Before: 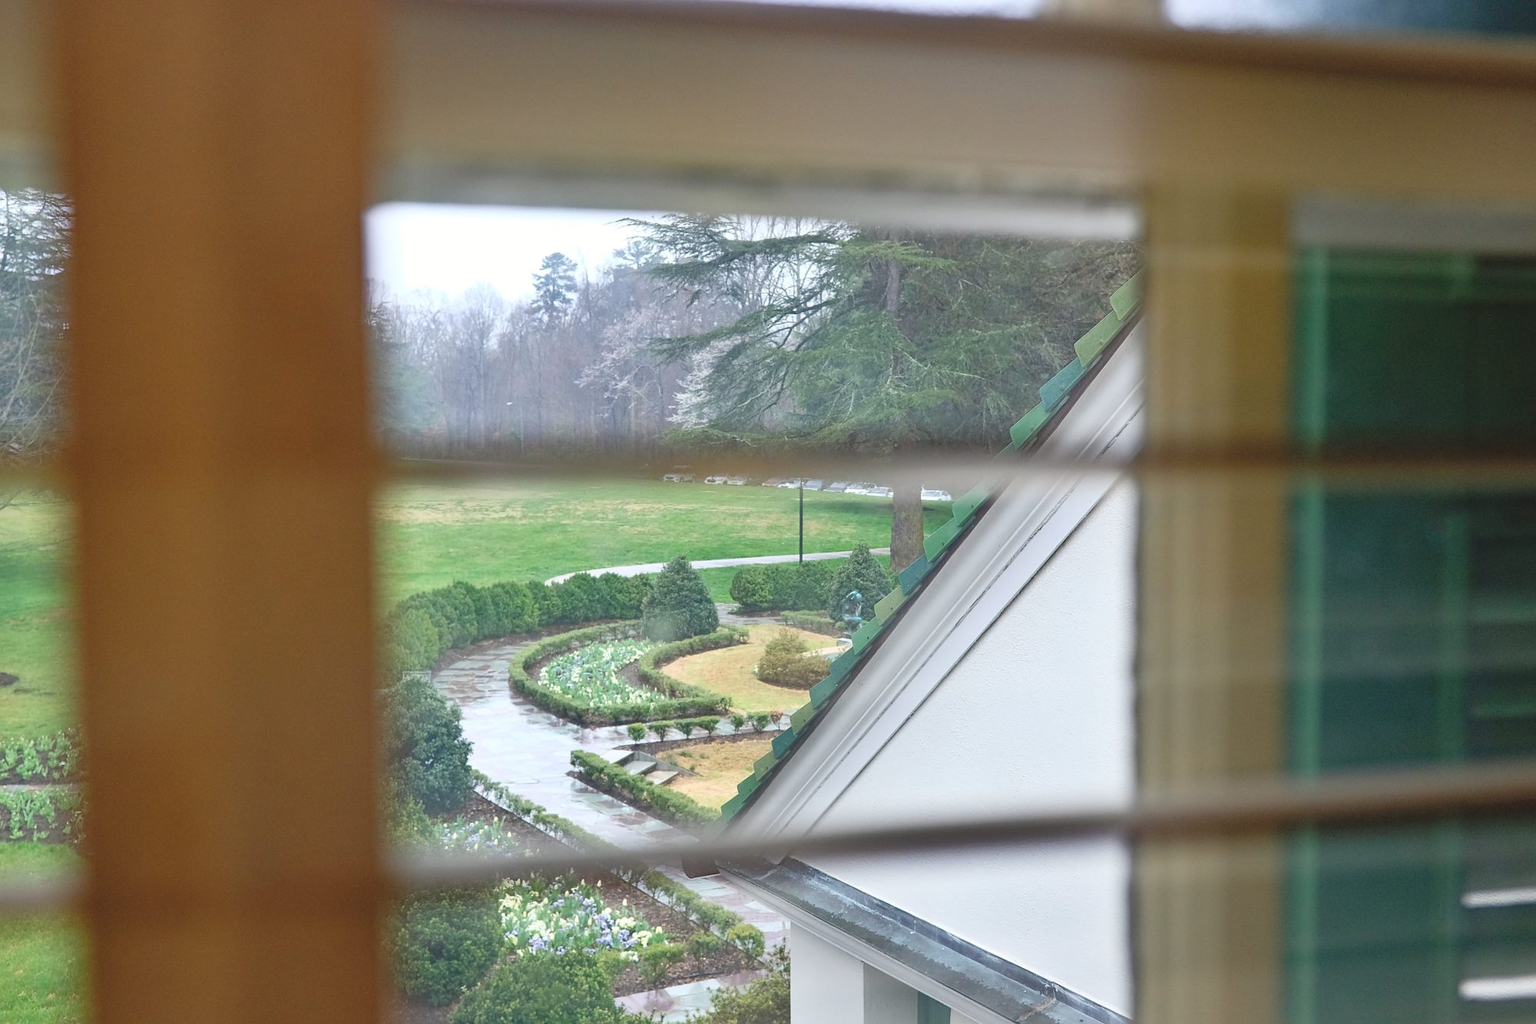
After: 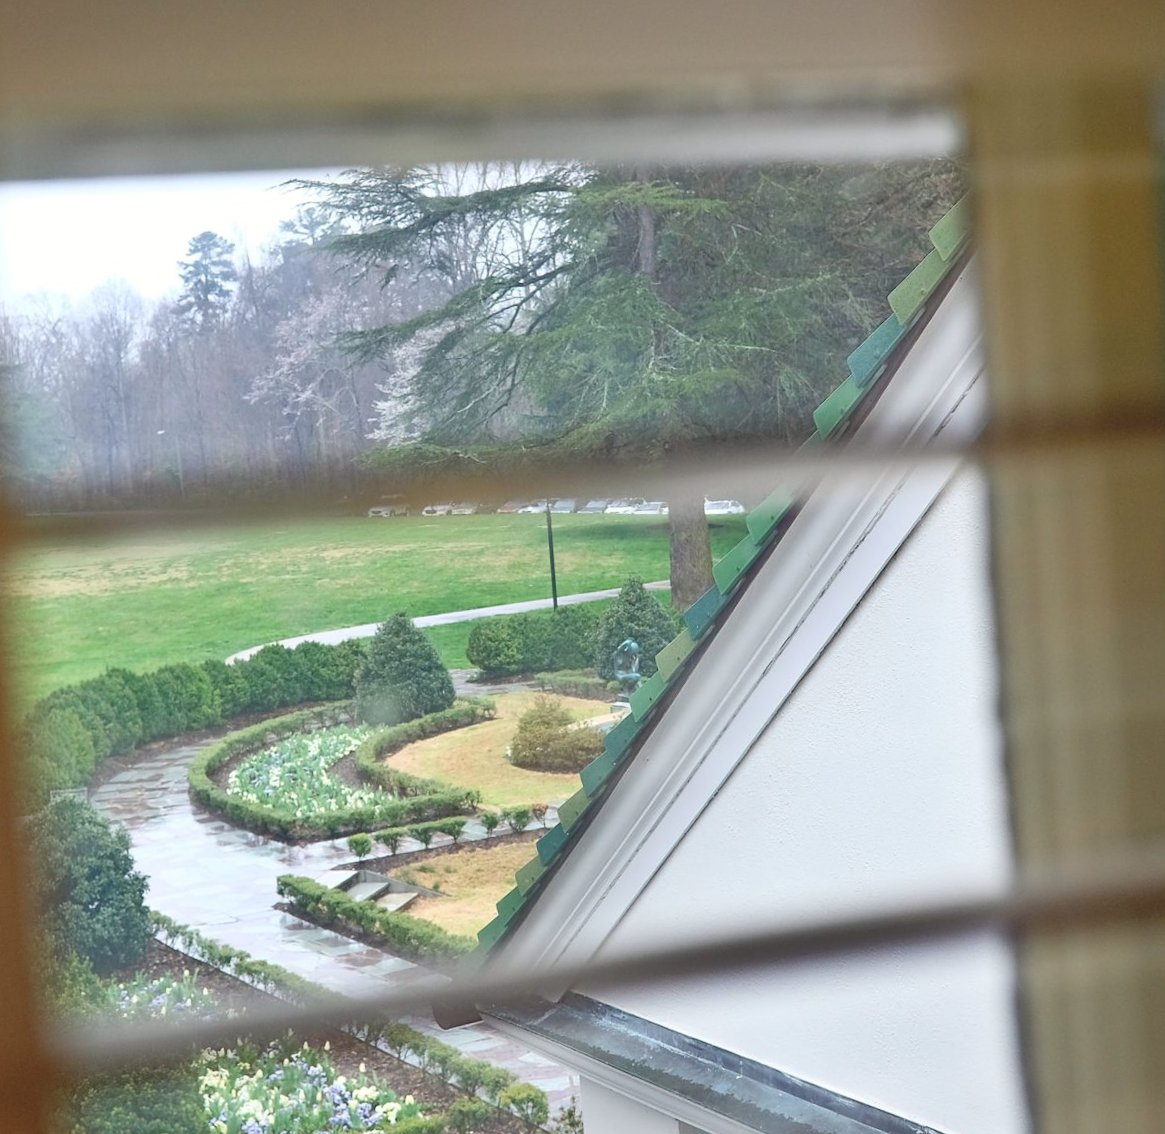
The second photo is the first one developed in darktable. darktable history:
crop and rotate: left 22.918%, top 5.629%, right 14.711%, bottom 2.247%
rotate and perspective: rotation -4.57°, crop left 0.054, crop right 0.944, crop top 0.087, crop bottom 0.914
